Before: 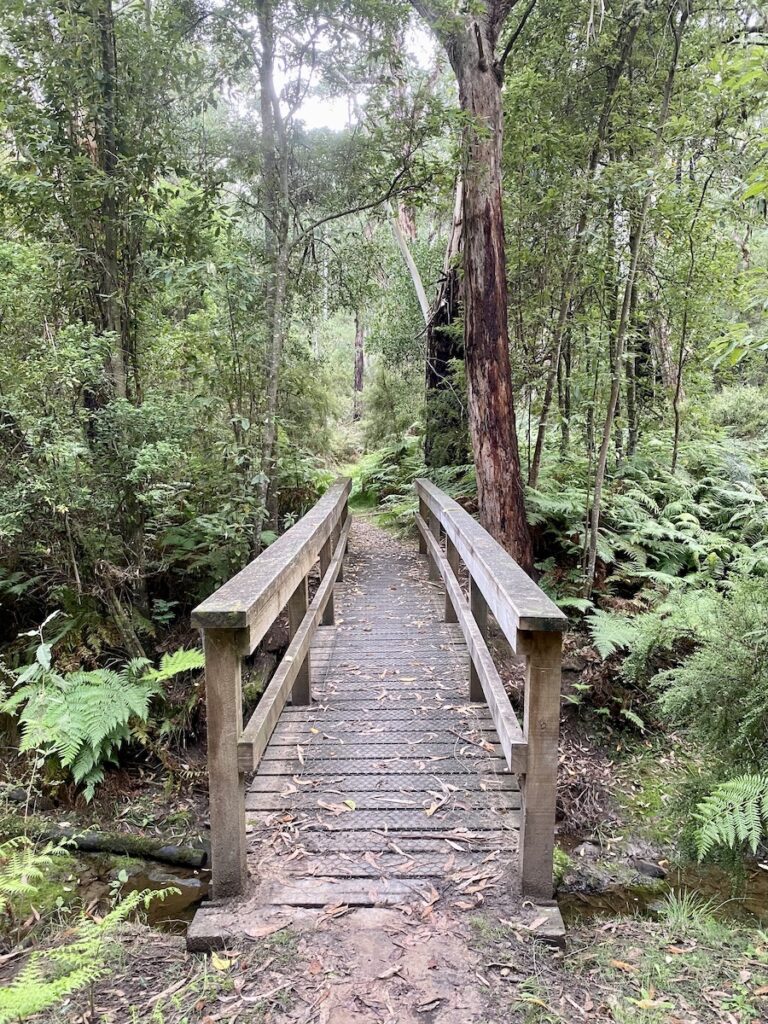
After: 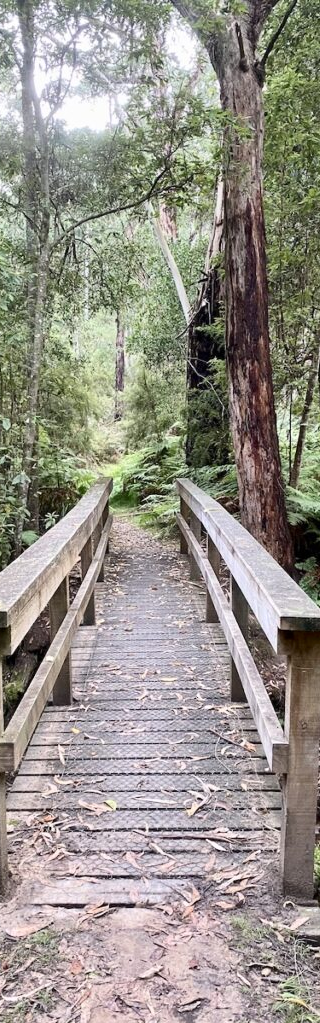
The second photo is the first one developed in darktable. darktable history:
tone equalizer: on, module defaults
contrast brightness saturation: contrast 0.14
crop: left 31.229%, right 27.105%
